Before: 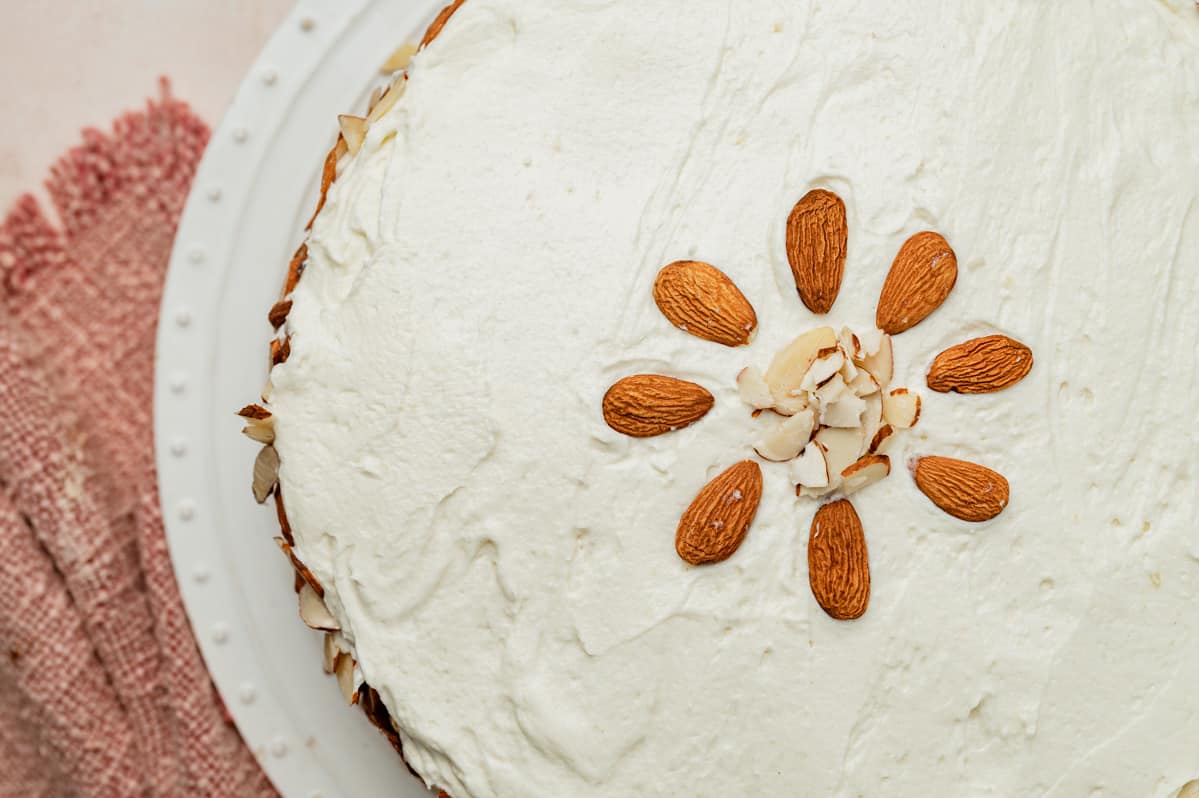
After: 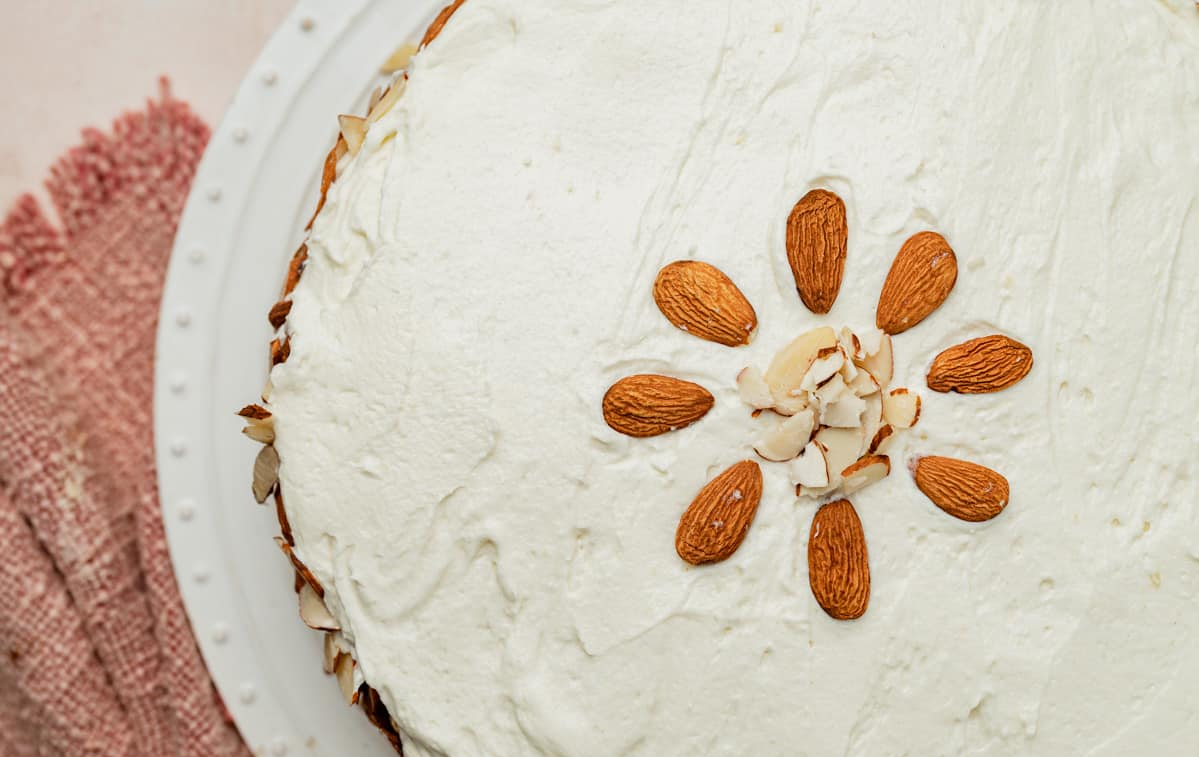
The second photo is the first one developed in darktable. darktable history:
crop and rotate: top 0%, bottom 5.097%
color balance: mode lift, gamma, gain (sRGB)
